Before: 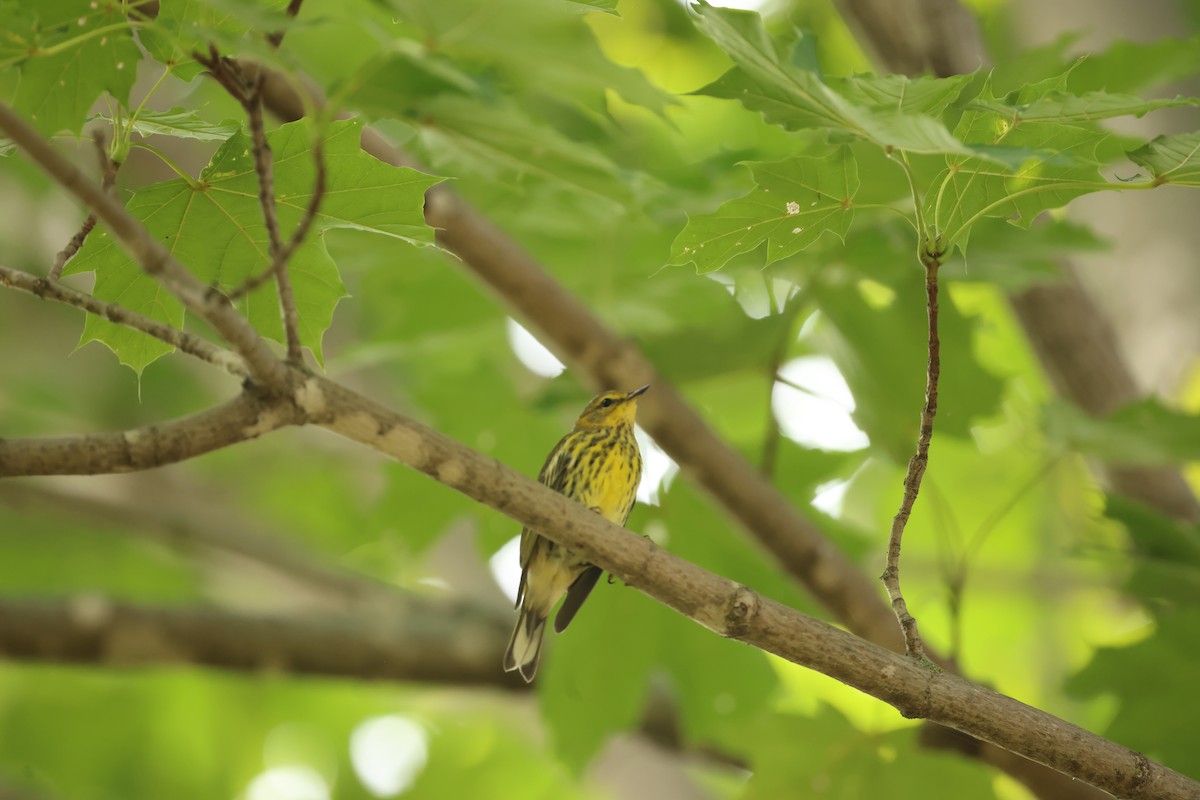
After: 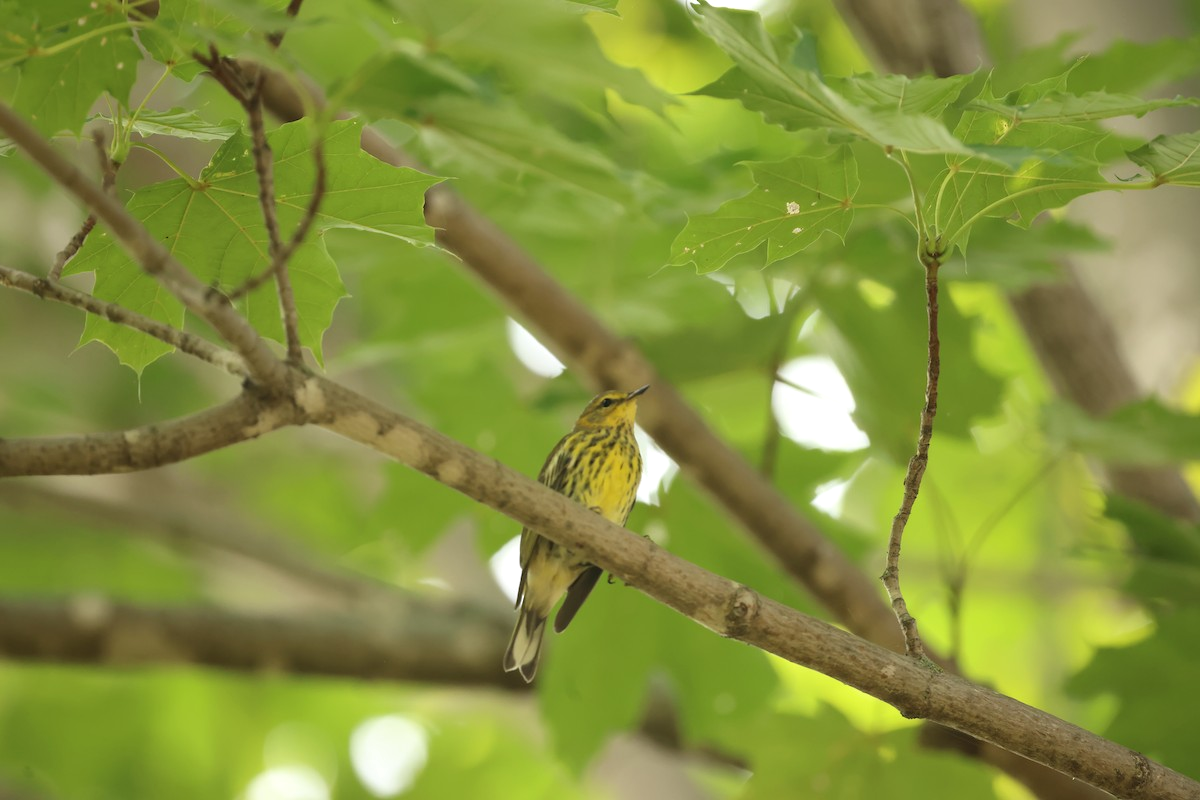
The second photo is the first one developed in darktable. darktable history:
exposure: exposure 0.085 EV, compensate highlight preservation false
contrast brightness saturation: saturation -0.025
